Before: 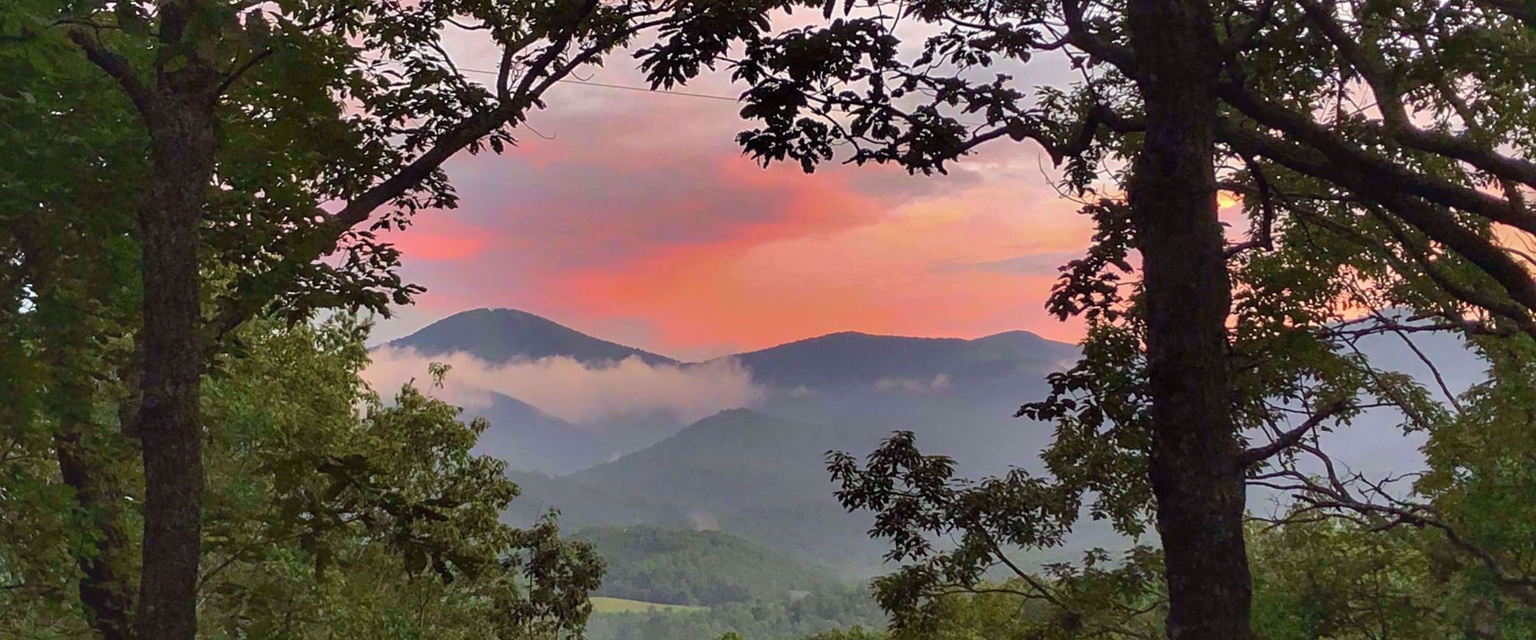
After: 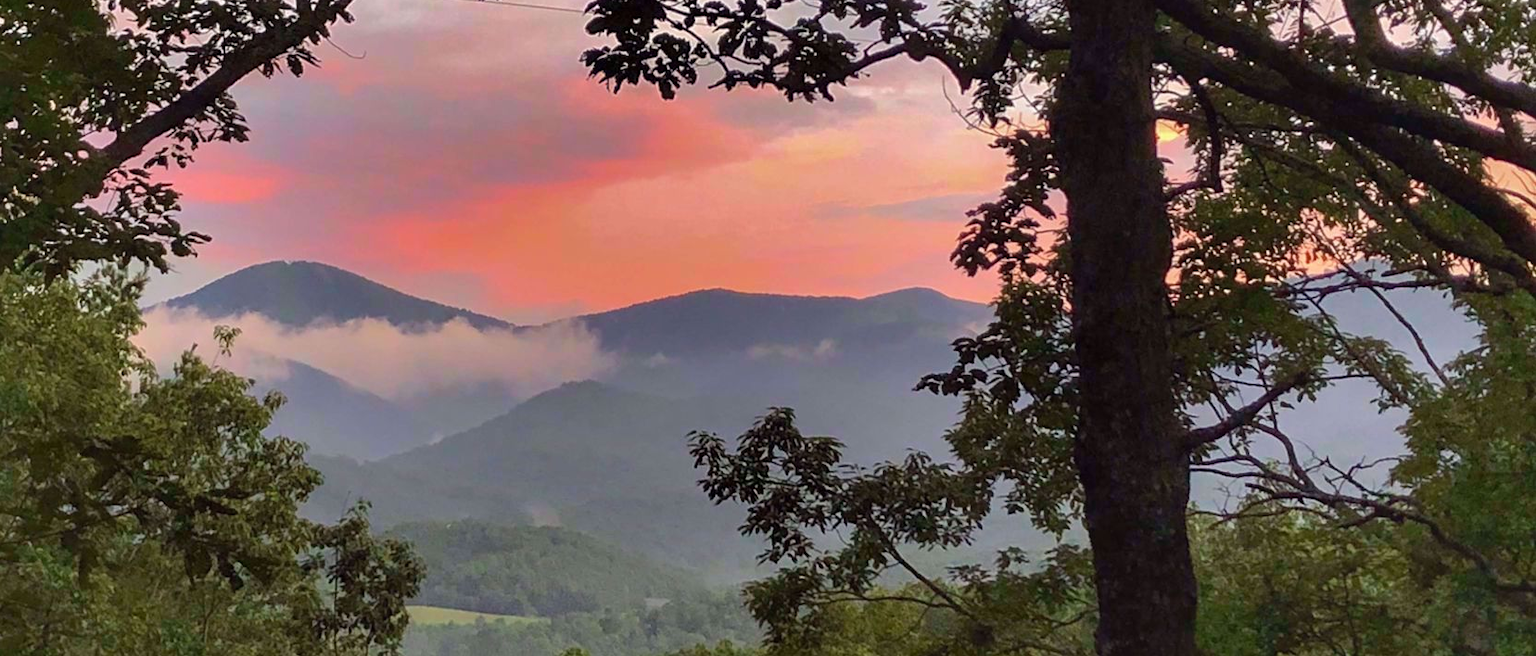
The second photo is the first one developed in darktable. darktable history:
crop: left 16.301%, top 14.124%
